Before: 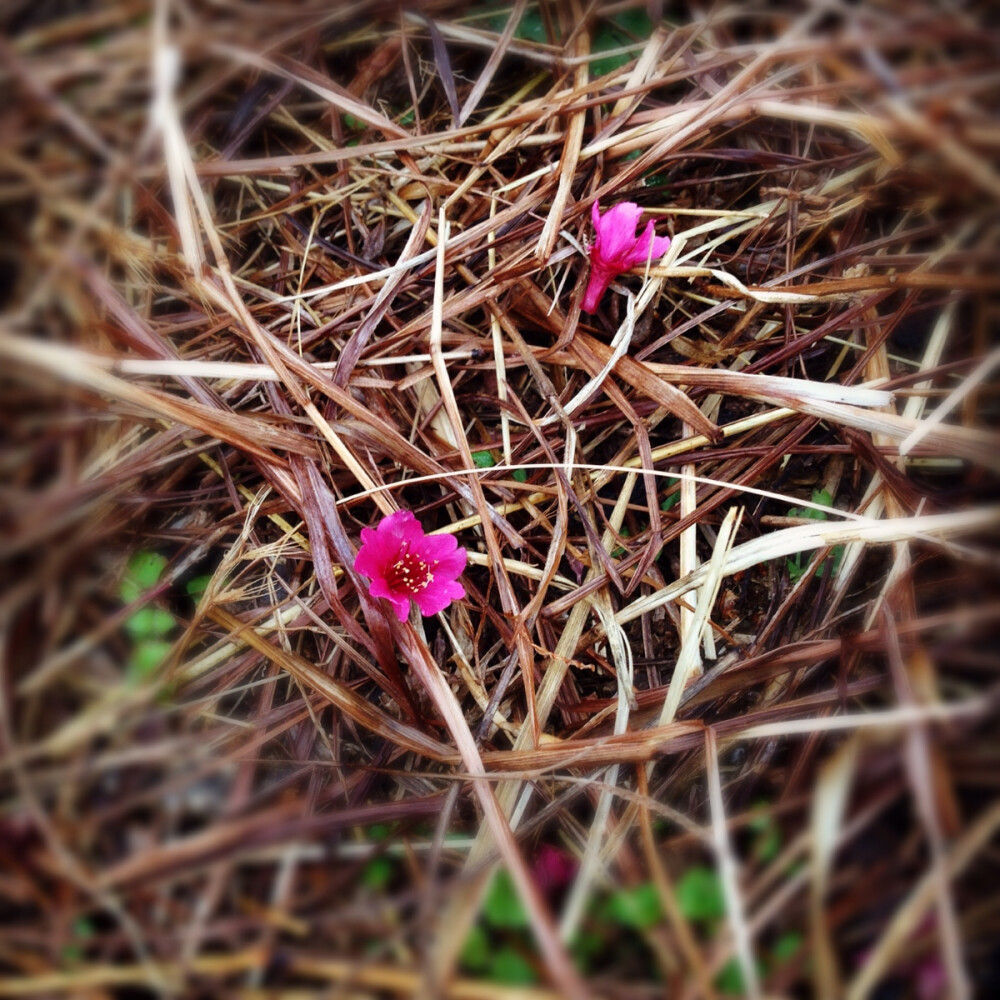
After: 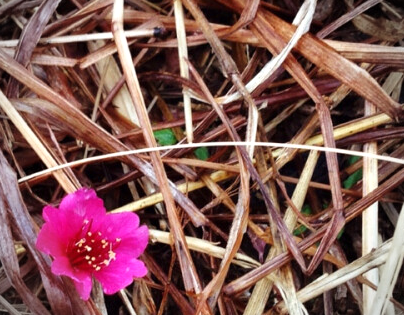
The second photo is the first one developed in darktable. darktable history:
crop: left 31.855%, top 32.237%, right 27.725%, bottom 35.906%
vignetting: saturation -0.658
exposure: exposure 0.201 EV, compensate highlight preservation false
